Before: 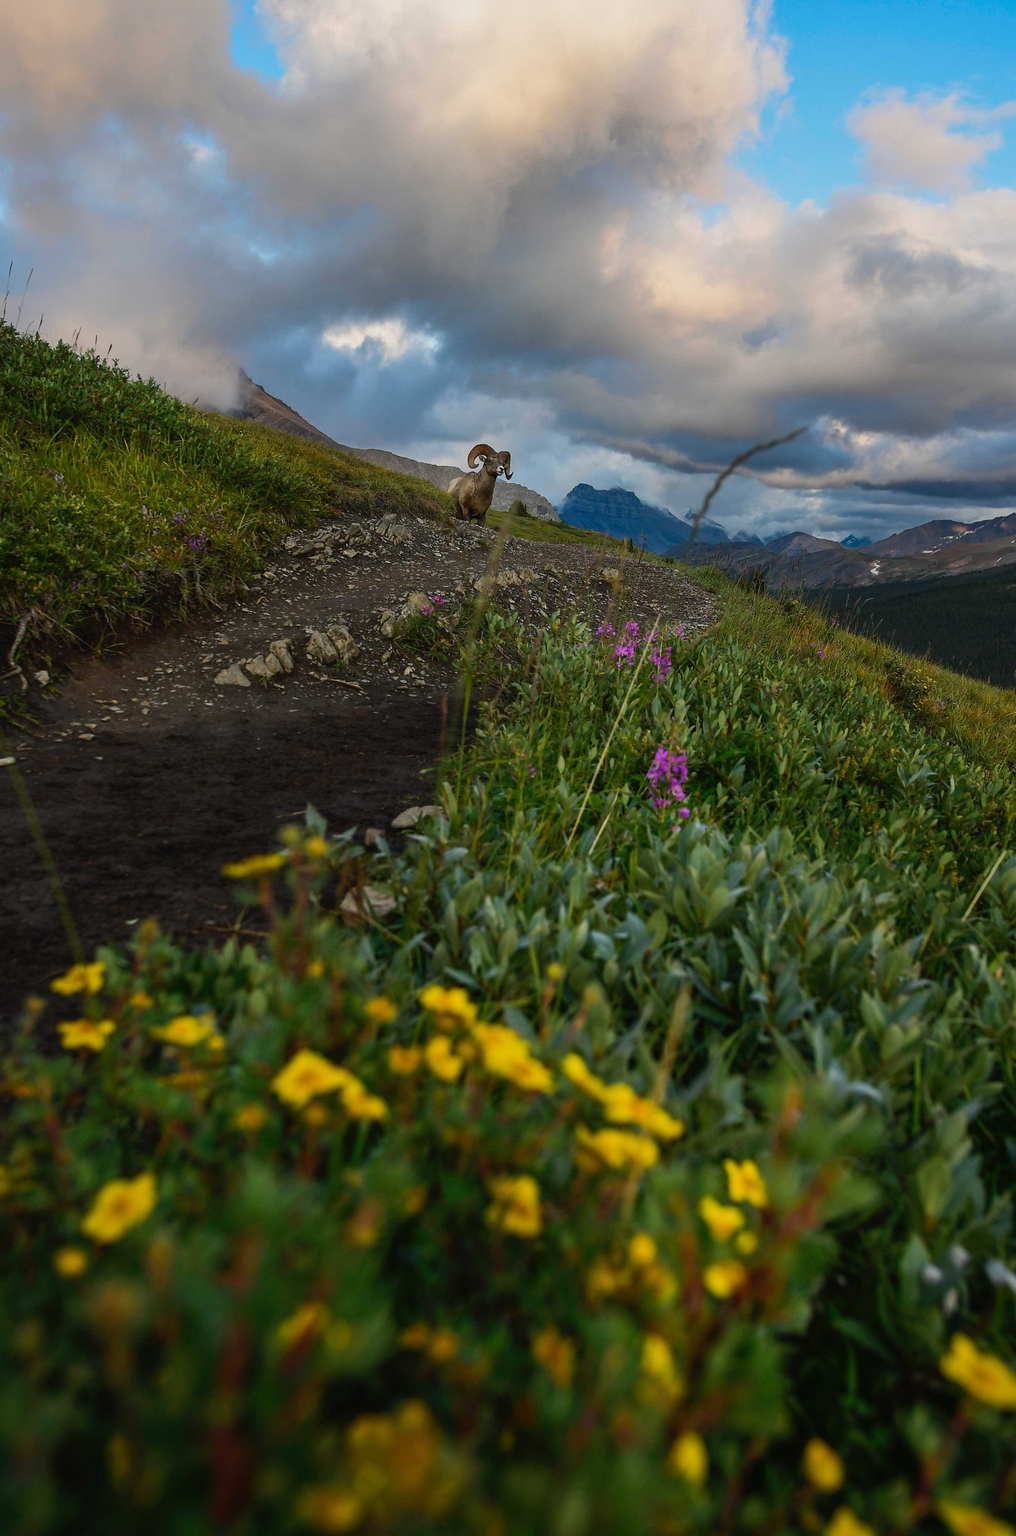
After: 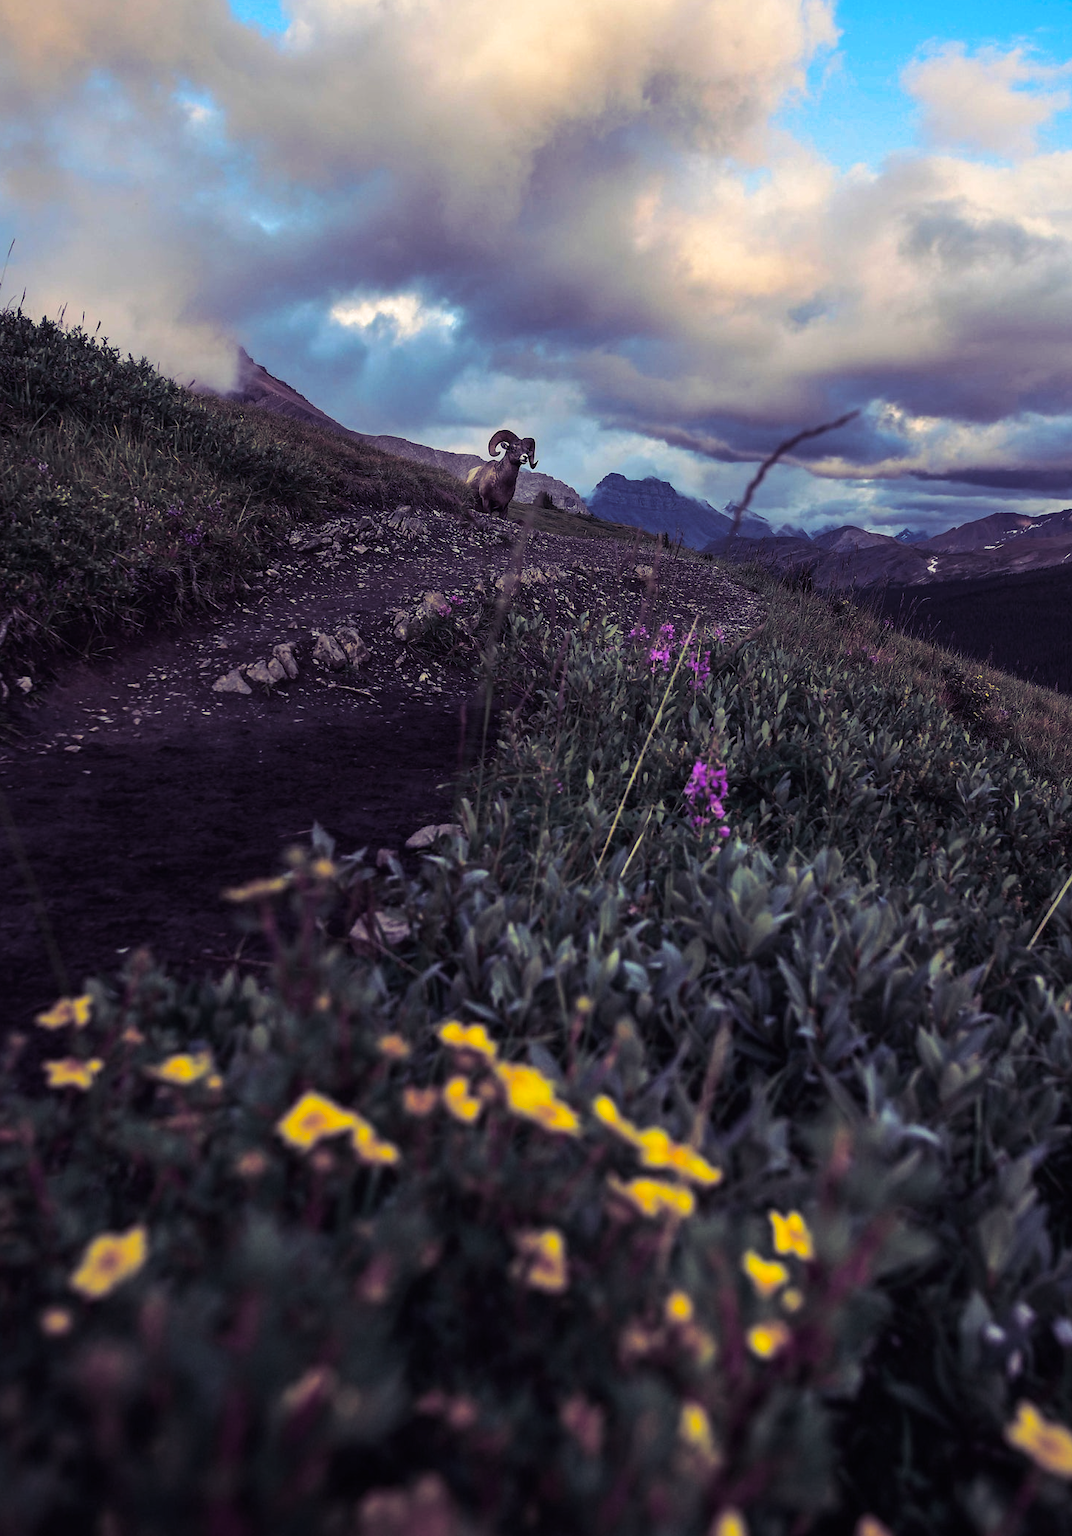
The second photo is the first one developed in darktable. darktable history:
contrast brightness saturation: saturation 0.1
split-toning: shadows › hue 255.6°, shadows › saturation 0.66, highlights › hue 43.2°, highlights › saturation 0.68, balance -50.1
tone equalizer: -8 EV -0.417 EV, -7 EV -0.389 EV, -6 EV -0.333 EV, -5 EV -0.222 EV, -3 EV 0.222 EV, -2 EV 0.333 EV, -1 EV 0.389 EV, +0 EV 0.417 EV, edges refinement/feathering 500, mask exposure compensation -1.57 EV, preserve details no
crop: left 1.964%, top 3.251%, right 1.122%, bottom 4.933%
